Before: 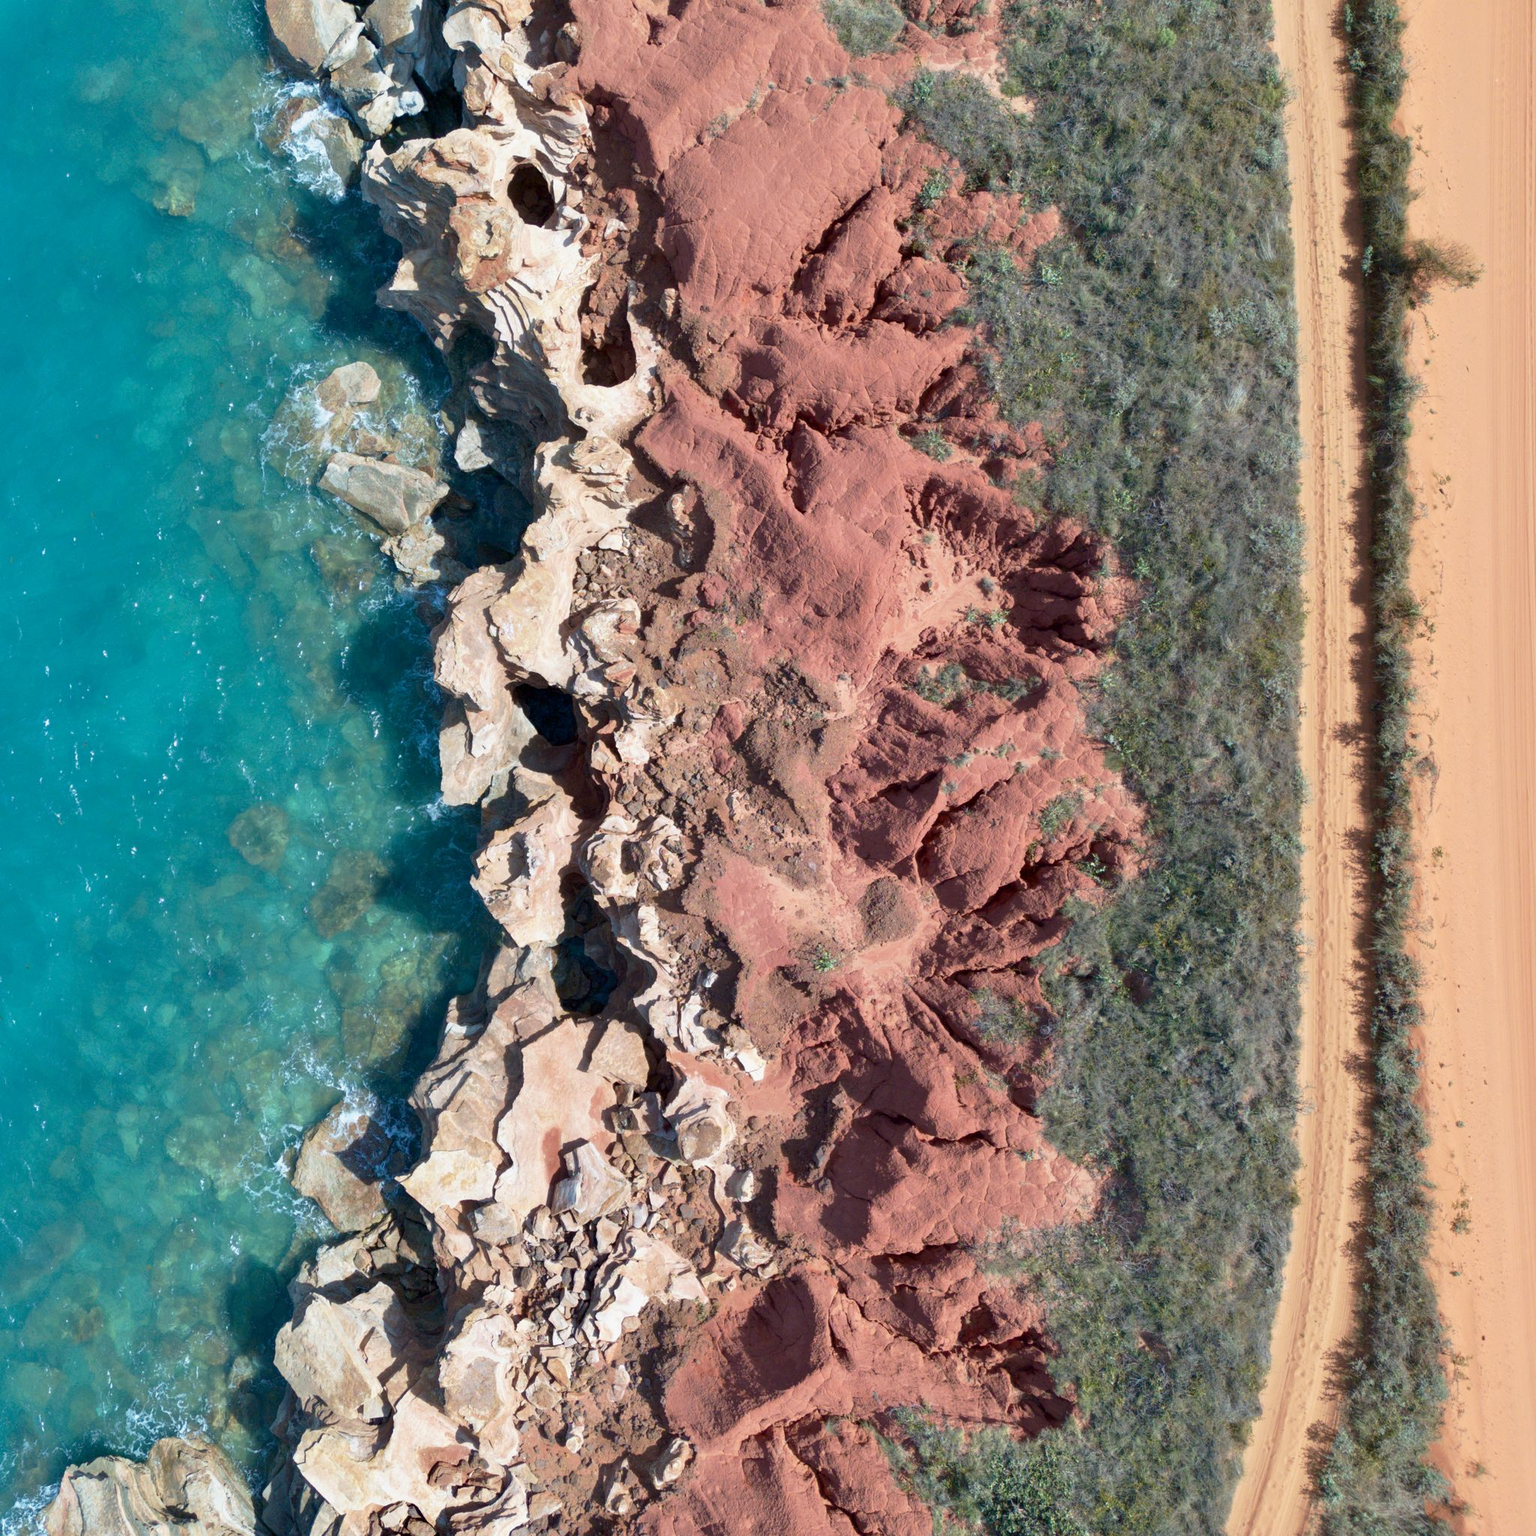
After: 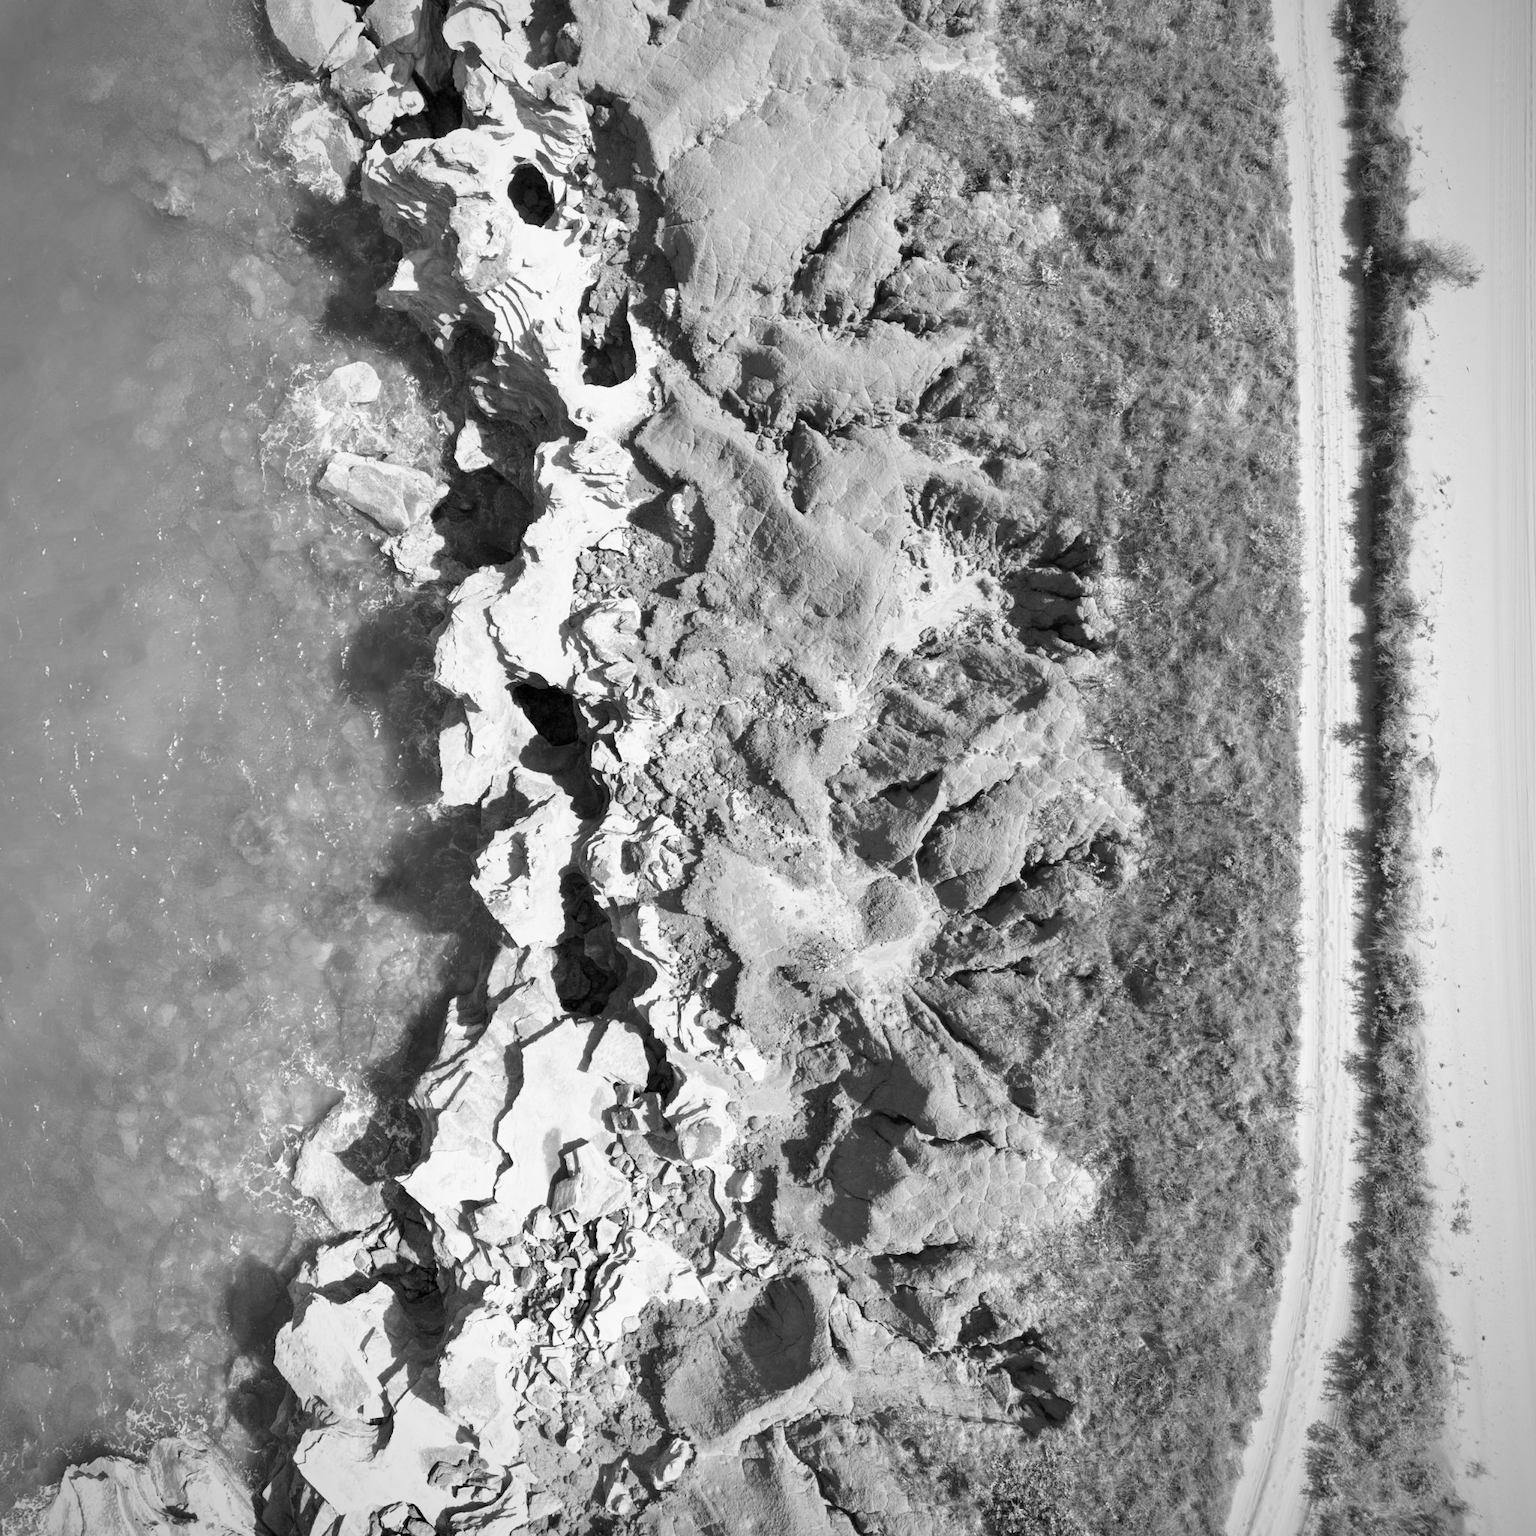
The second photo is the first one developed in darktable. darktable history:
vignetting: fall-off radius 60.92%
monochrome: a 32, b 64, size 2.3
base curve: curves: ch0 [(0, 0) (0.557, 0.834) (1, 1)]
